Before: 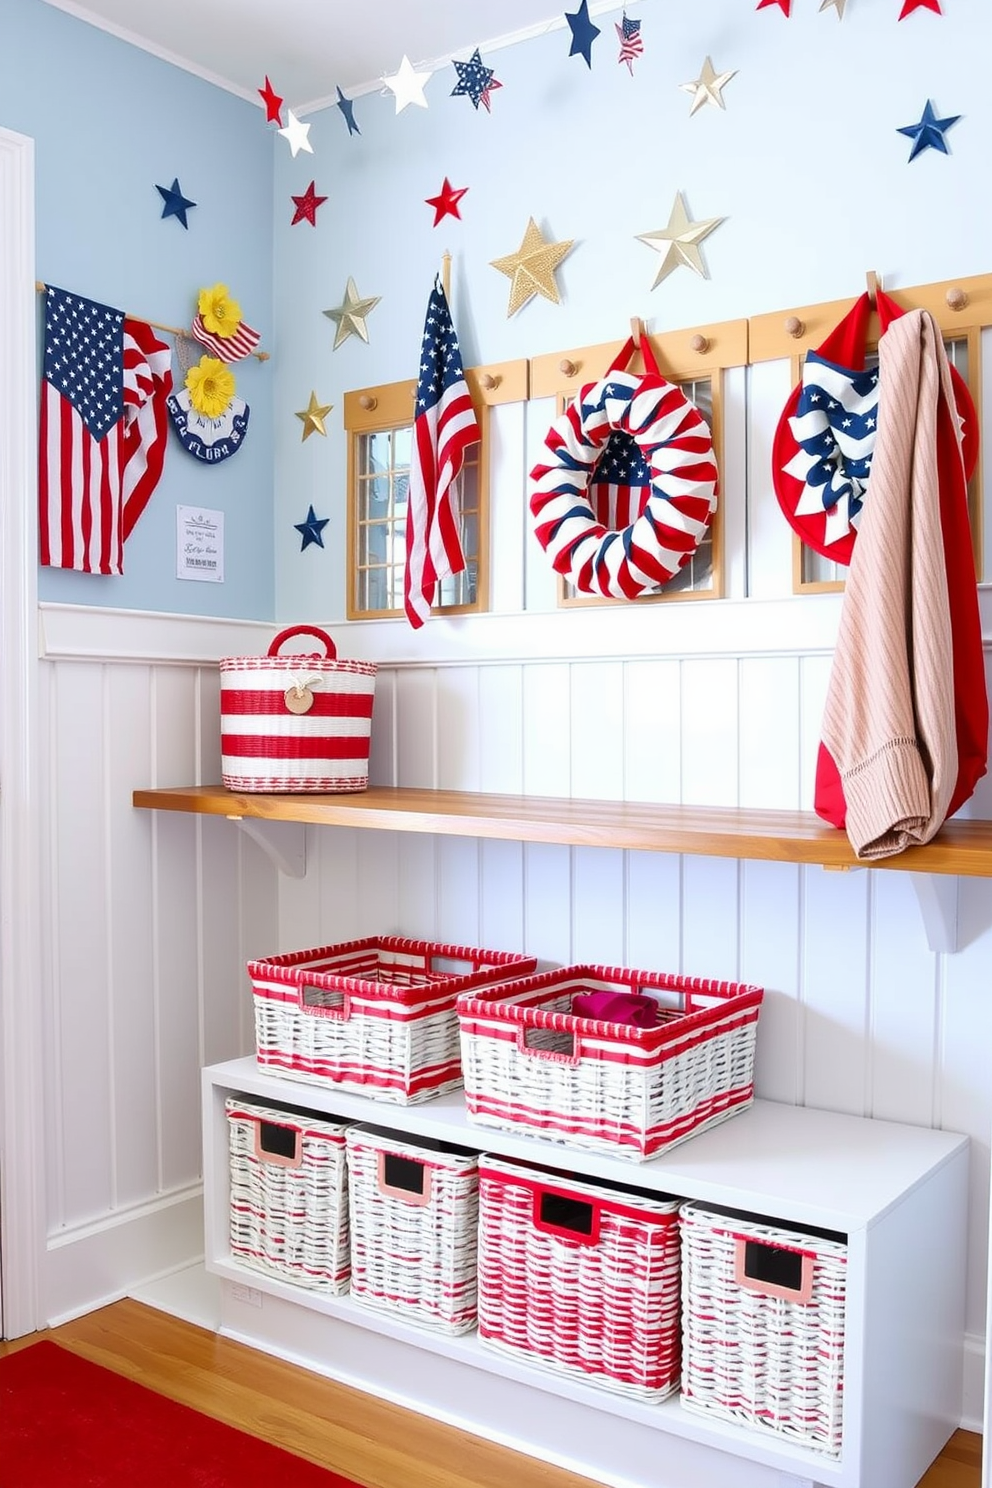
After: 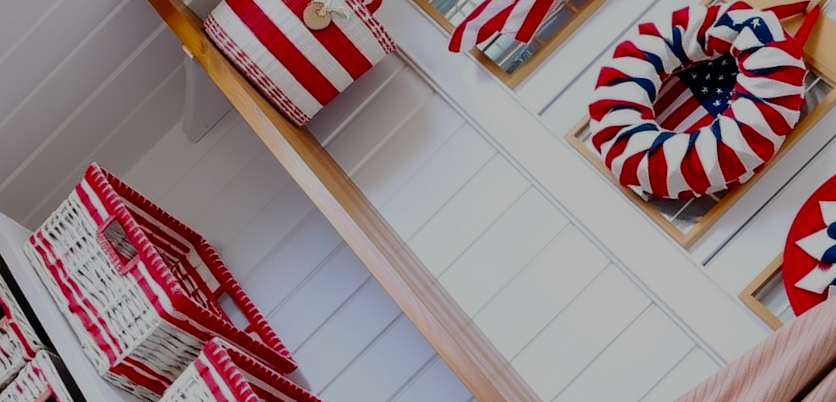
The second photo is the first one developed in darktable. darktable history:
crop and rotate: angle -45.76°, top 16.754%, right 0.867%, bottom 11.653%
base curve: curves: ch0 [(0, 0) (0.012, 0.01) (0.073, 0.168) (0.31, 0.711) (0.645, 0.957) (1, 1)], preserve colors none
exposure: exposure -2.374 EV, compensate highlight preservation false
